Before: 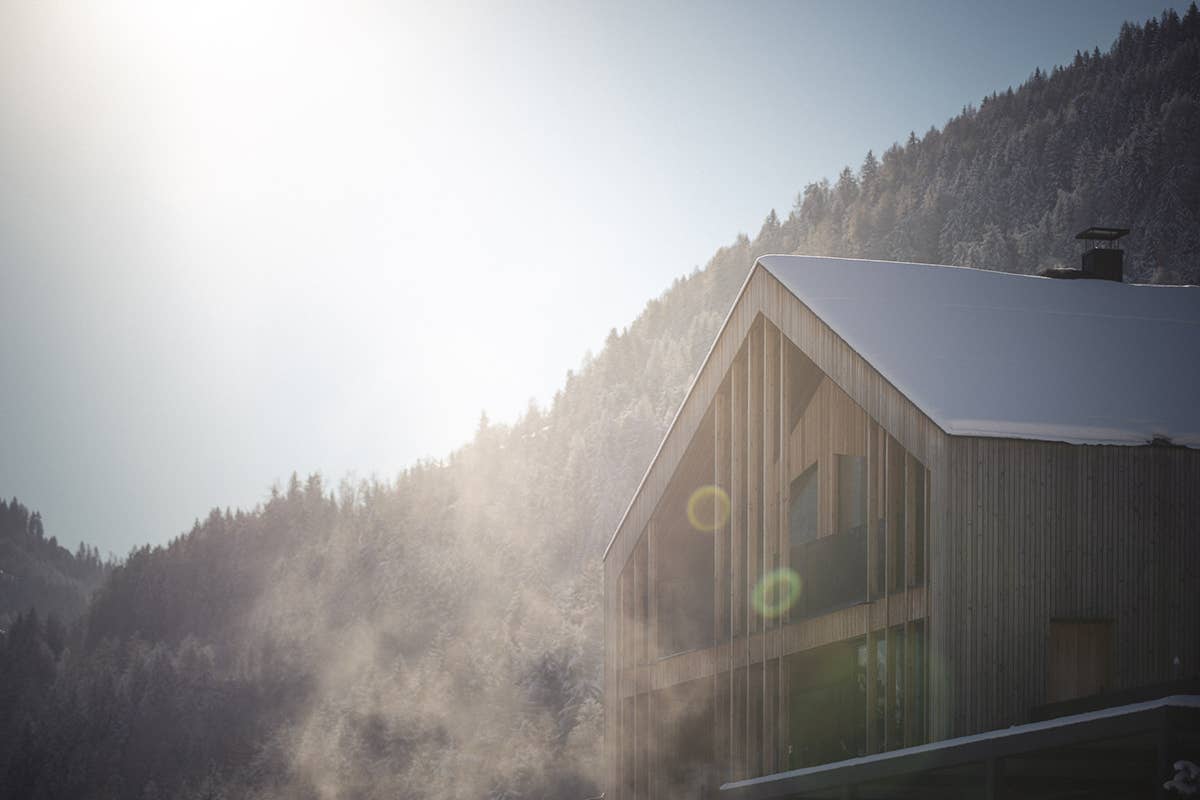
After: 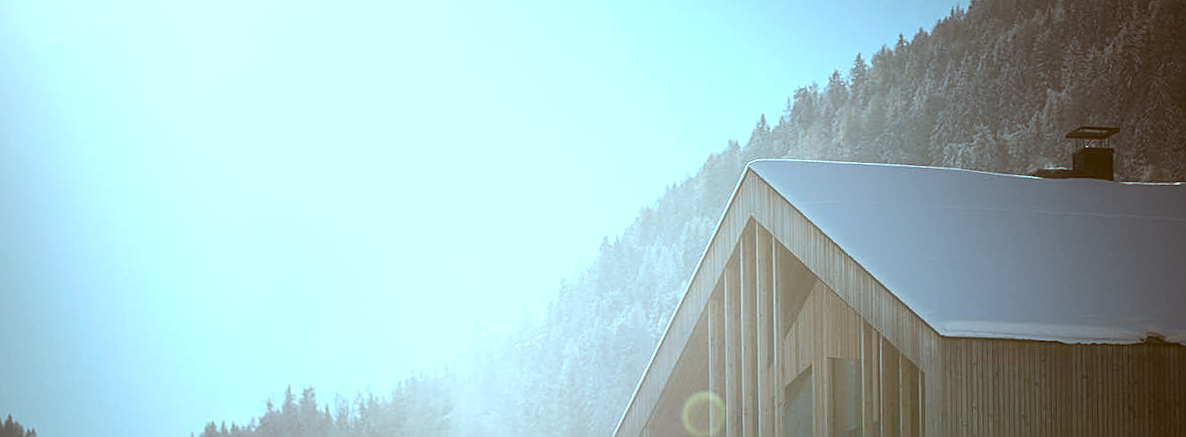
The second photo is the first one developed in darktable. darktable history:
crop and rotate: top 10.605%, bottom 33.274%
exposure: black level correction 0.003, exposure 0.383 EV, compensate highlight preservation false
white balance: red 0.967, blue 1.049
sharpen: on, module defaults
tone equalizer: on, module defaults
haze removal: strength -0.1, adaptive false
rotate and perspective: rotation -1°, crop left 0.011, crop right 0.989, crop top 0.025, crop bottom 0.975
color correction: highlights a* -14.62, highlights b* -16.22, shadows a* 10.12, shadows b* 29.4
